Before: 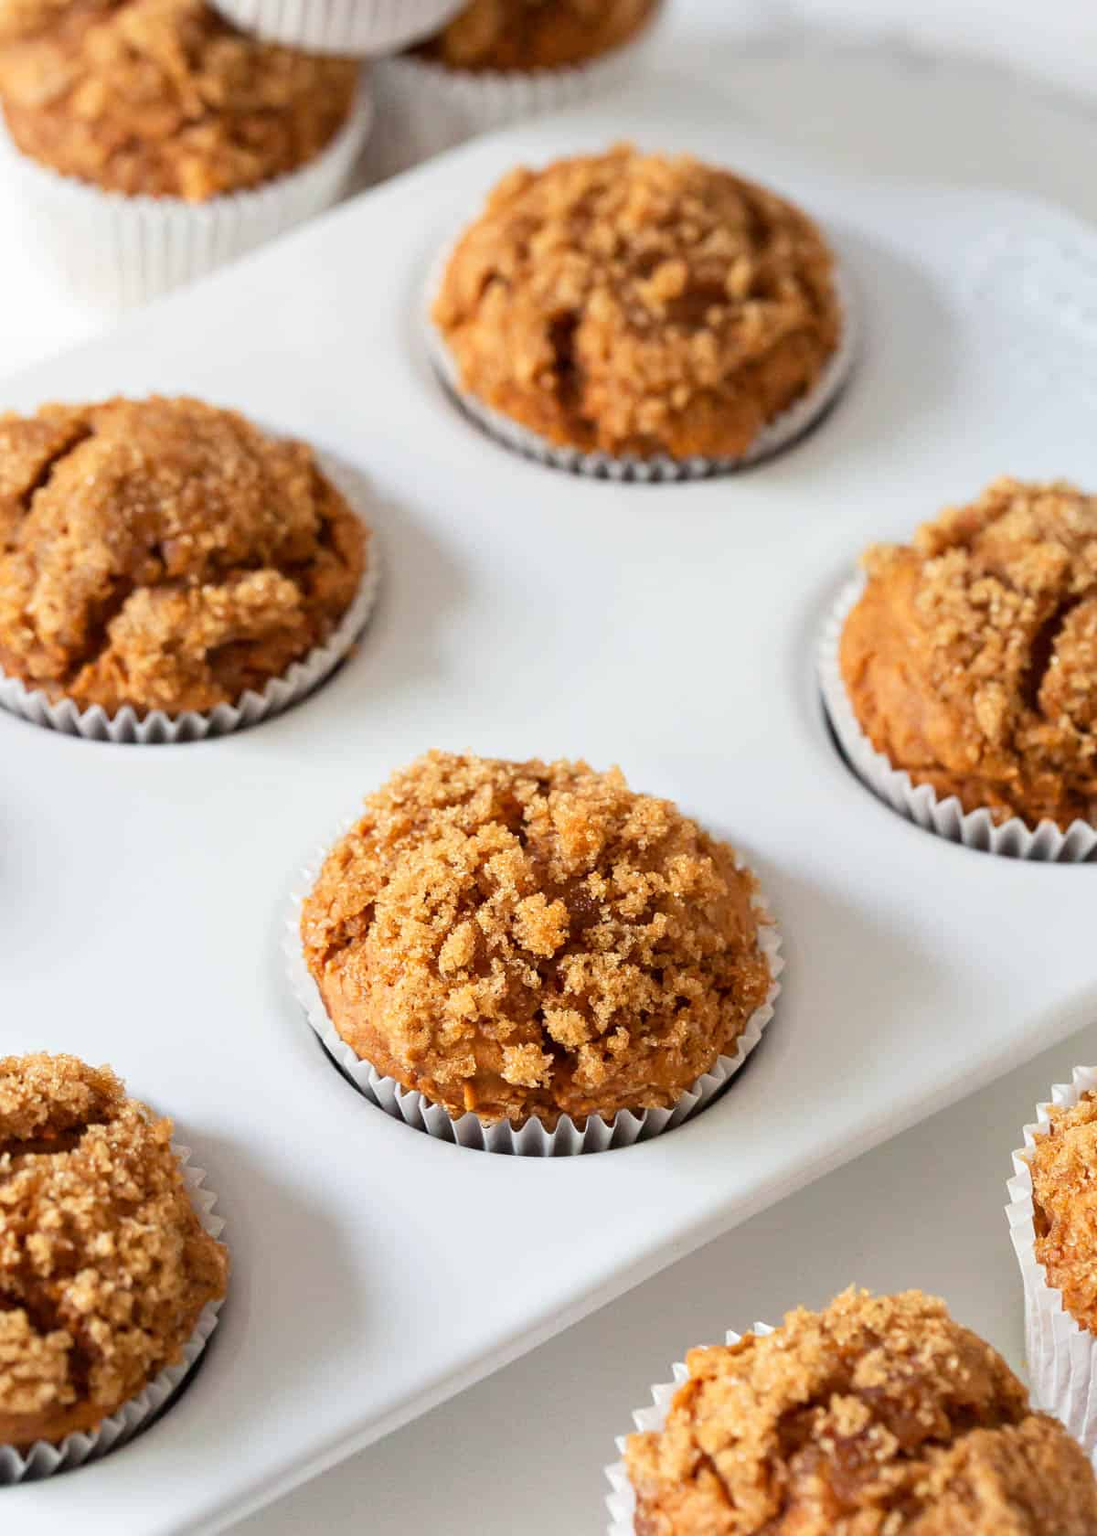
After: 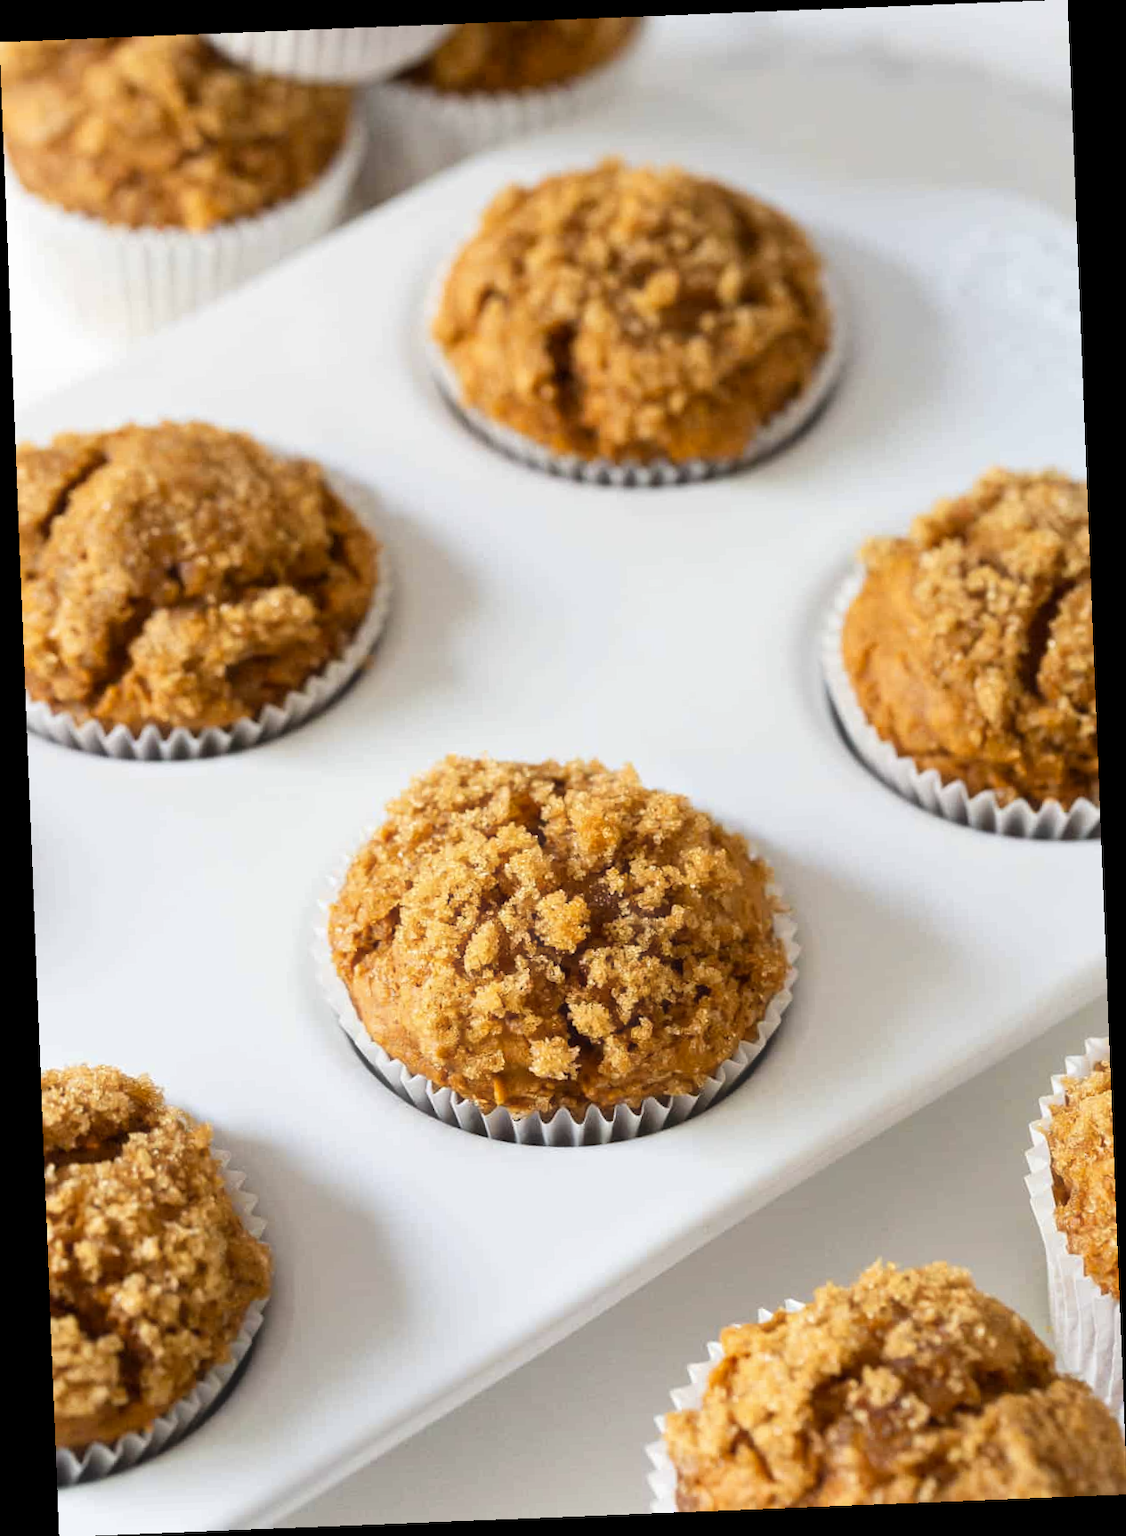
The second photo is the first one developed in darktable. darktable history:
exposure: compensate highlight preservation false
haze removal: strength -0.1, adaptive false
rotate and perspective: rotation -2.29°, automatic cropping off
color contrast: green-magenta contrast 0.8, blue-yellow contrast 1.1, unbound 0
